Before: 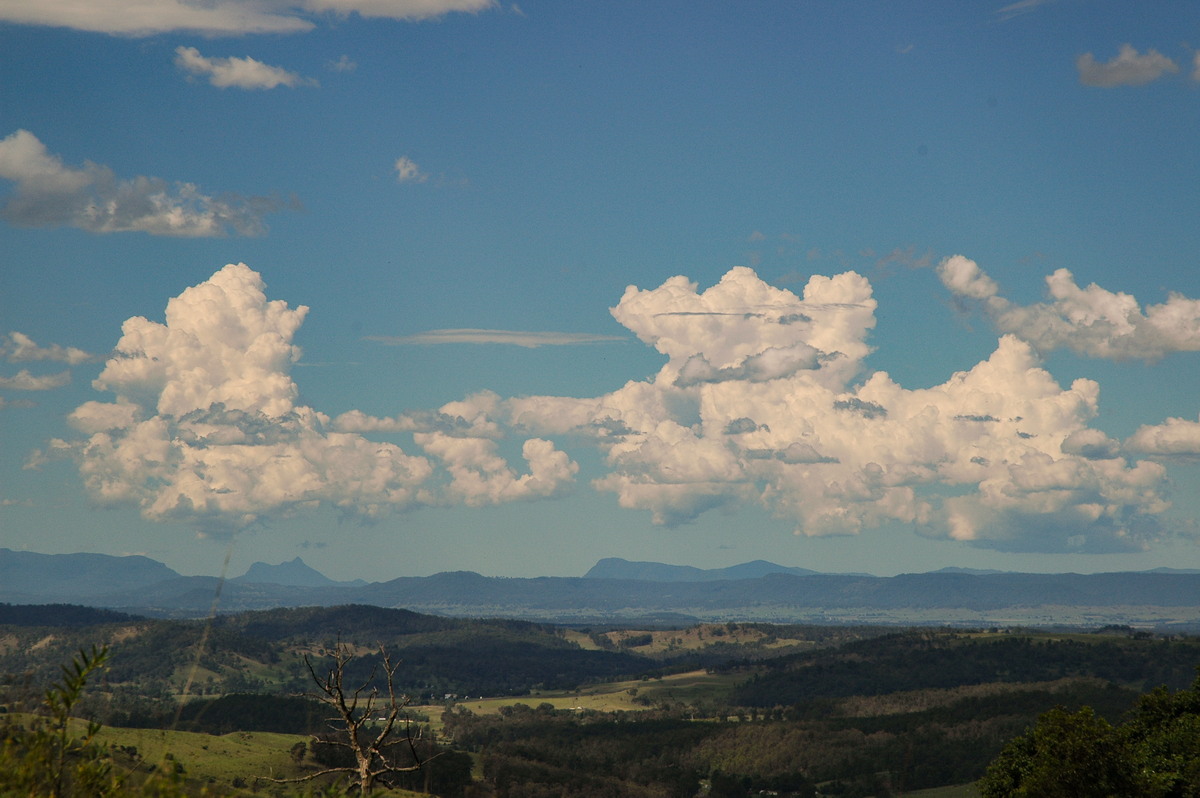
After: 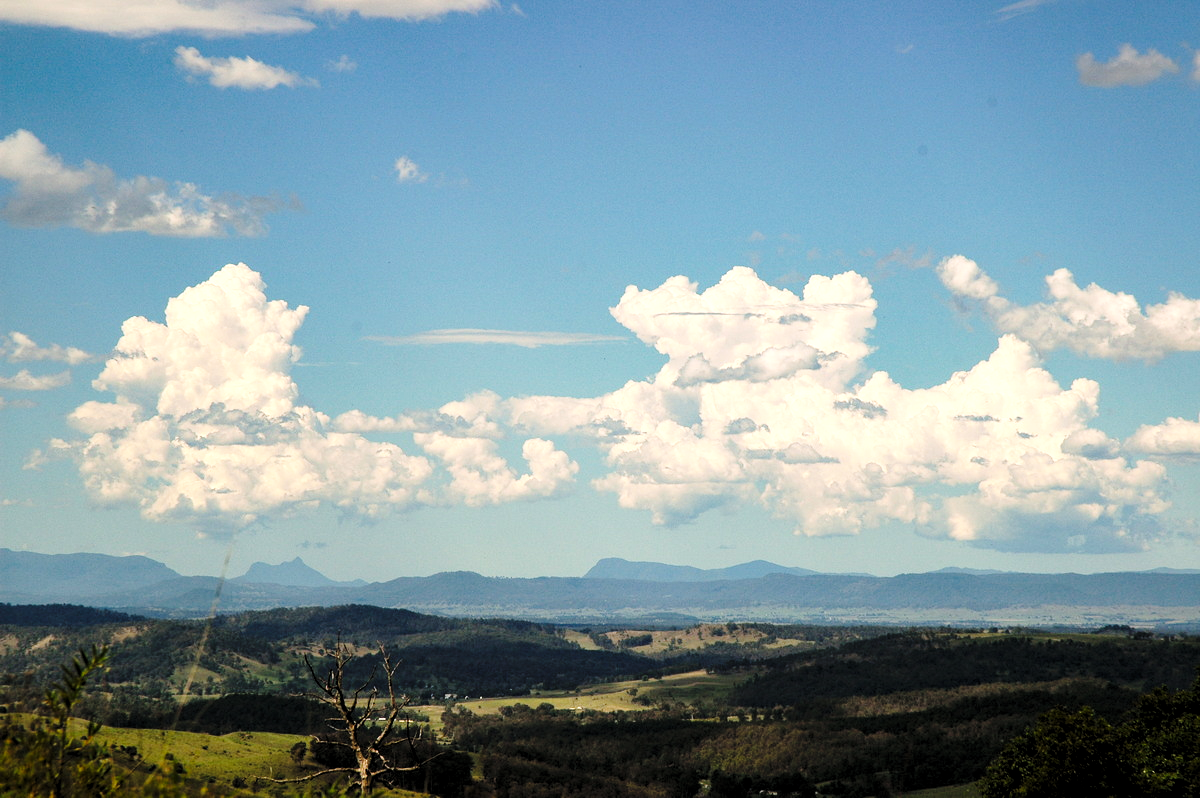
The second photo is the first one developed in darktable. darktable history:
base curve: curves: ch0 [(0, 0) (0.028, 0.03) (0.121, 0.232) (0.46, 0.748) (0.859, 0.968) (1, 1)], preserve colors none
levels: levels [0.062, 0.494, 0.925]
